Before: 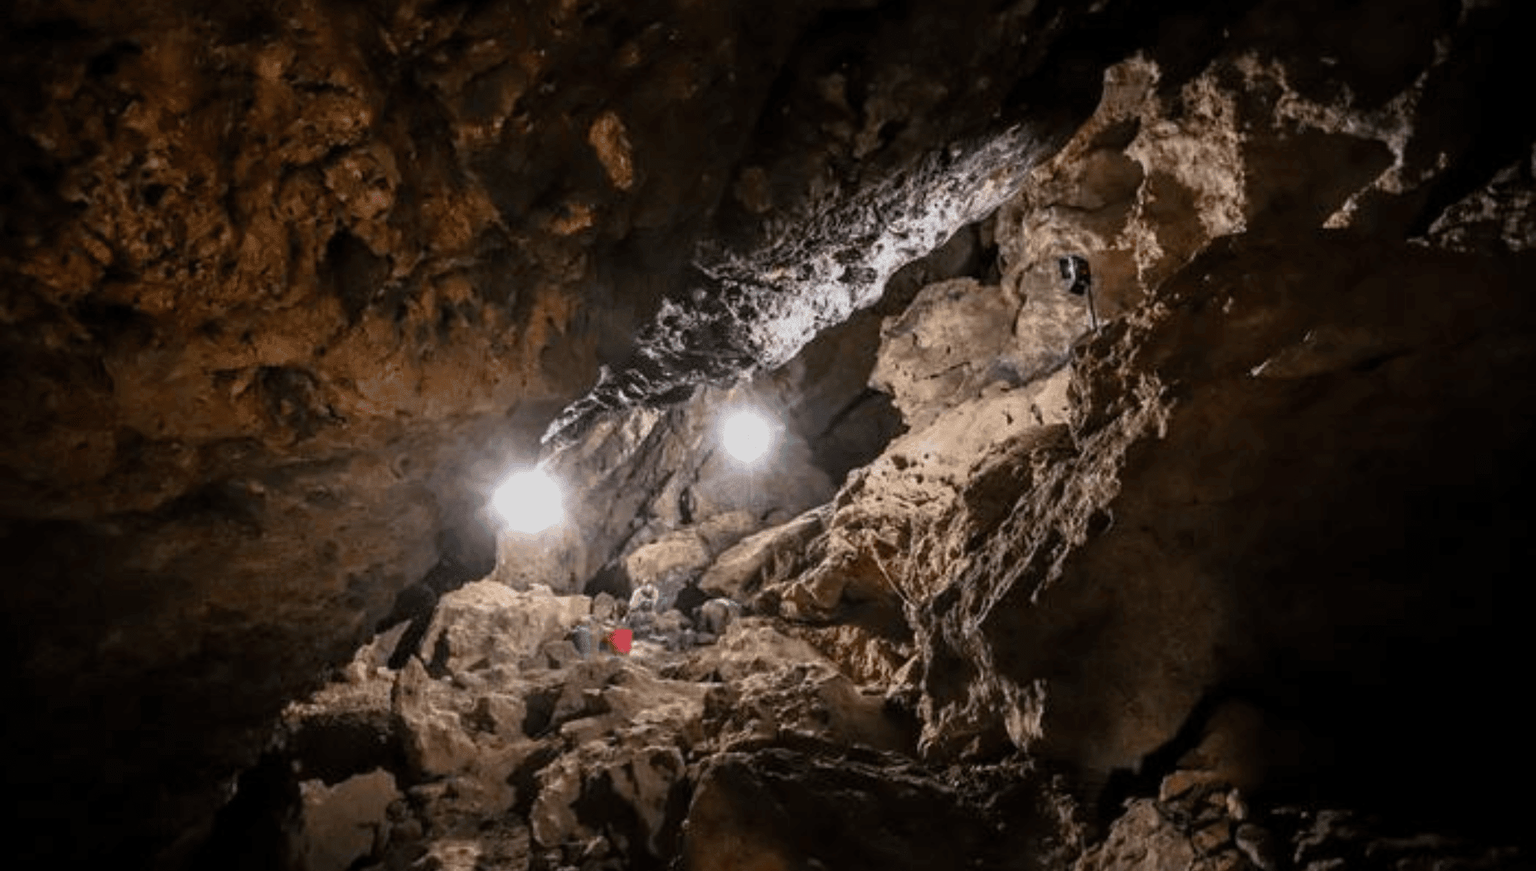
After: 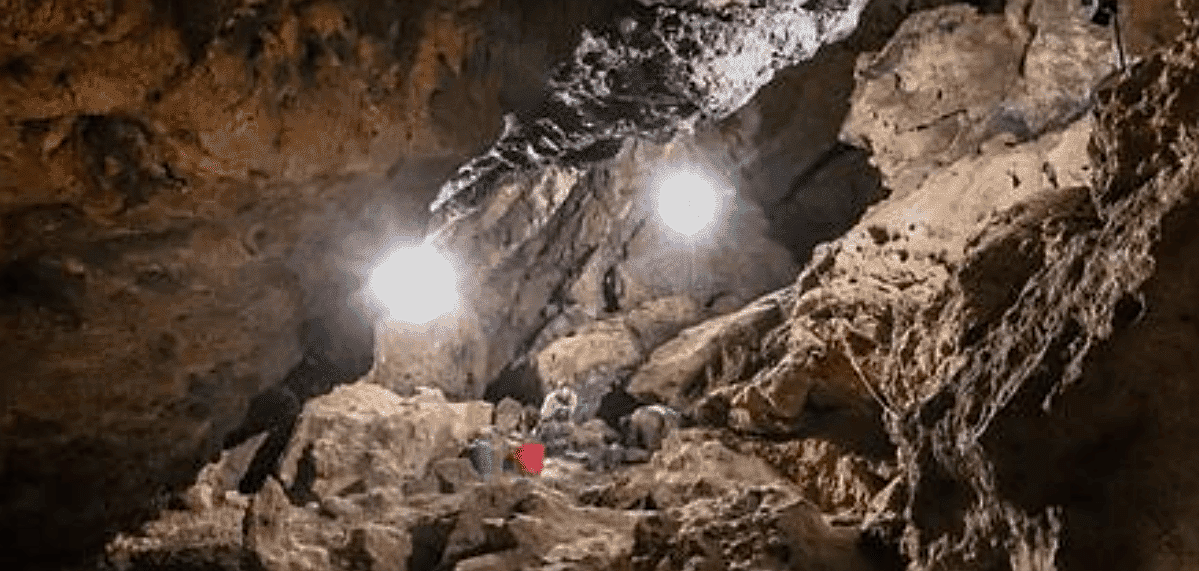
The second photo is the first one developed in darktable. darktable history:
crop: left 12.854%, top 31.563%, right 24.658%, bottom 15.956%
sharpen: on, module defaults
